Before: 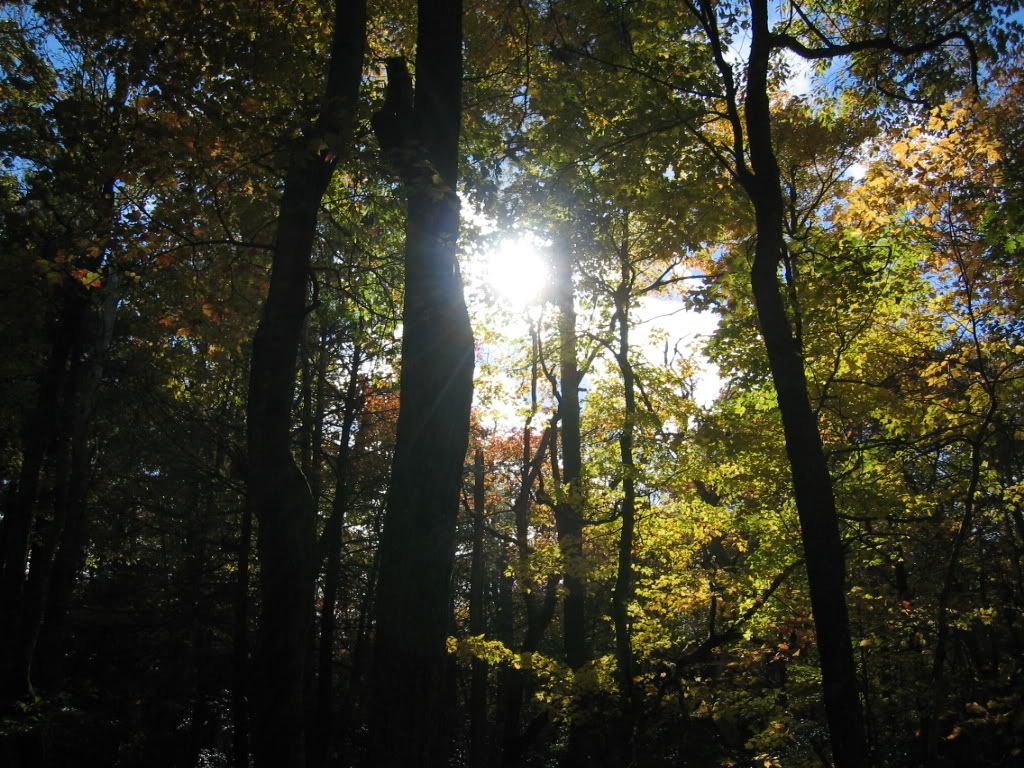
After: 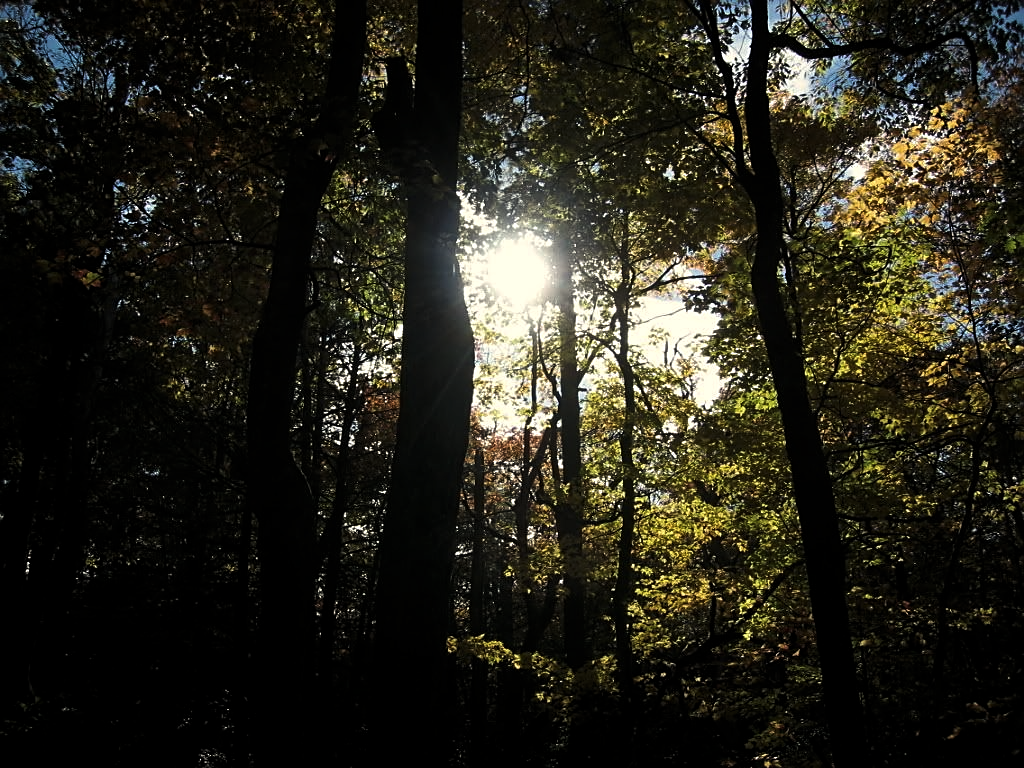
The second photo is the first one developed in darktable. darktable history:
levels: mode automatic, black 8.58%, gray 59.42%, levels [0, 0.445, 1]
white balance: red 1.029, blue 0.92
sharpen: on, module defaults
